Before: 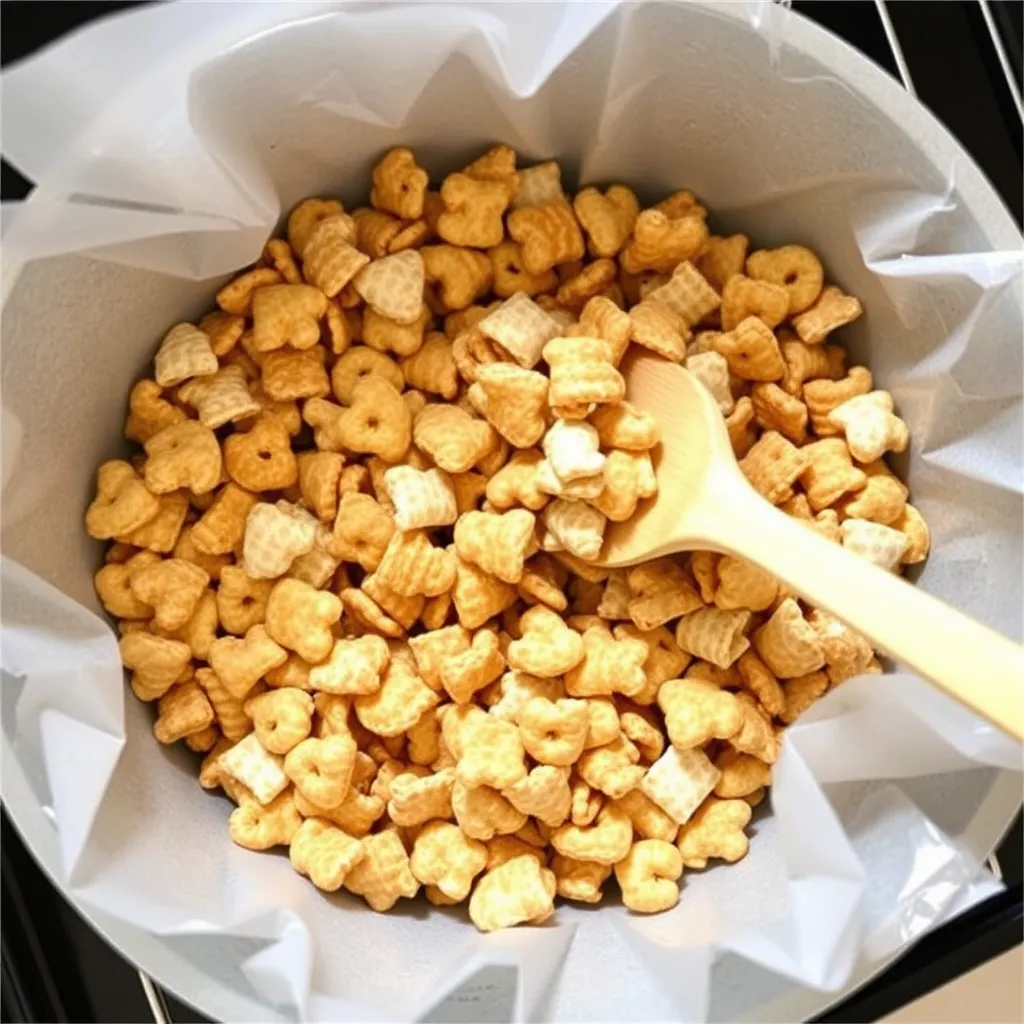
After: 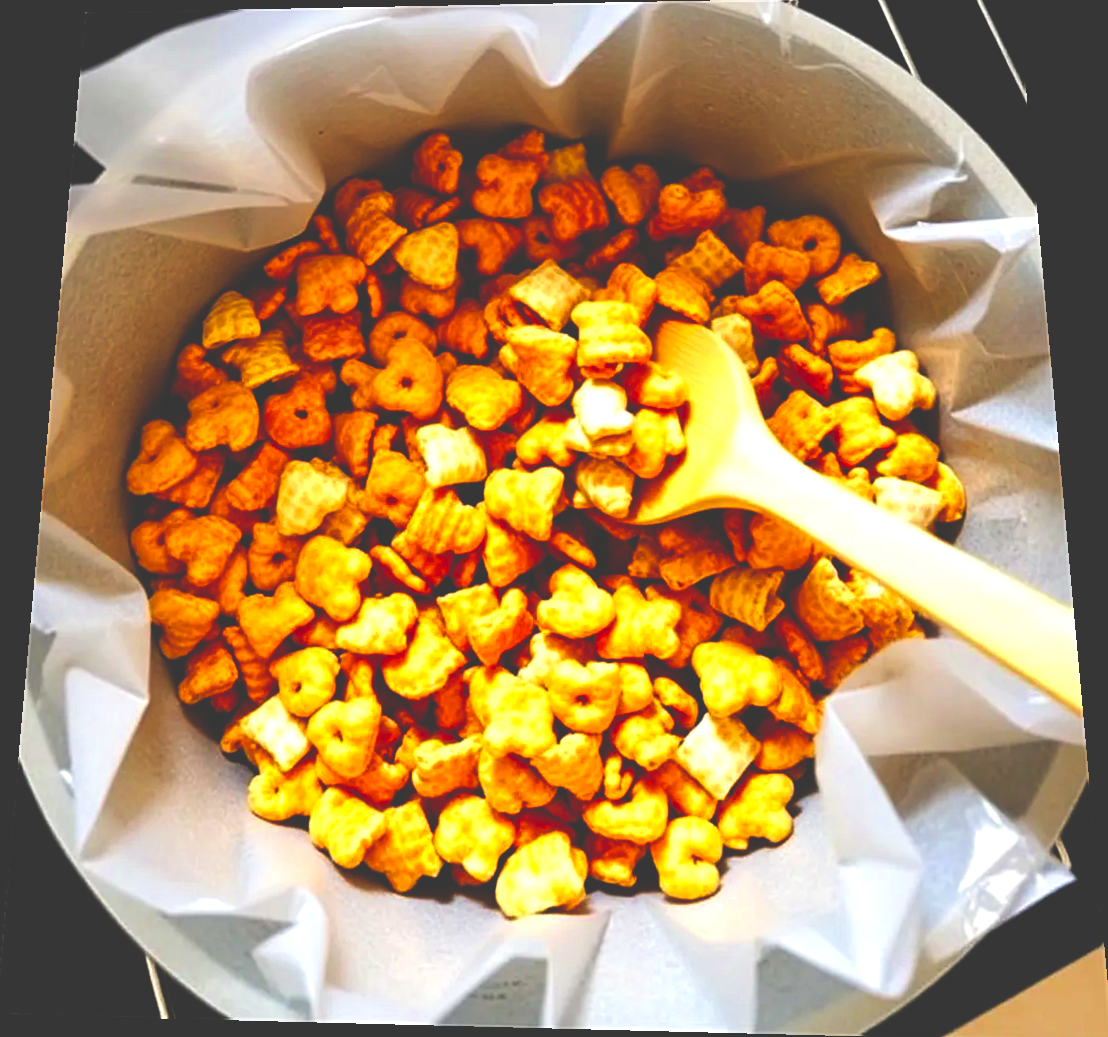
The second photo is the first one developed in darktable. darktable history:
color zones: curves: ch0 [(0, 0.613) (0.01, 0.613) (0.245, 0.448) (0.498, 0.529) (0.642, 0.665) (0.879, 0.777) (0.99, 0.613)]; ch1 [(0, 0) (0.143, 0) (0.286, 0) (0.429, 0) (0.571, 0) (0.714, 0) (0.857, 0)], mix -138.01%
crop: left 0.434%, top 0.485%, right 0.244%, bottom 0.386%
base curve: curves: ch0 [(0, 0.036) (0.083, 0.04) (0.804, 1)], preserve colors none
rotate and perspective: rotation 0.128°, lens shift (vertical) -0.181, lens shift (horizontal) -0.044, shear 0.001, automatic cropping off
exposure: black level correction -0.025, exposure -0.117 EV, compensate highlight preservation false
